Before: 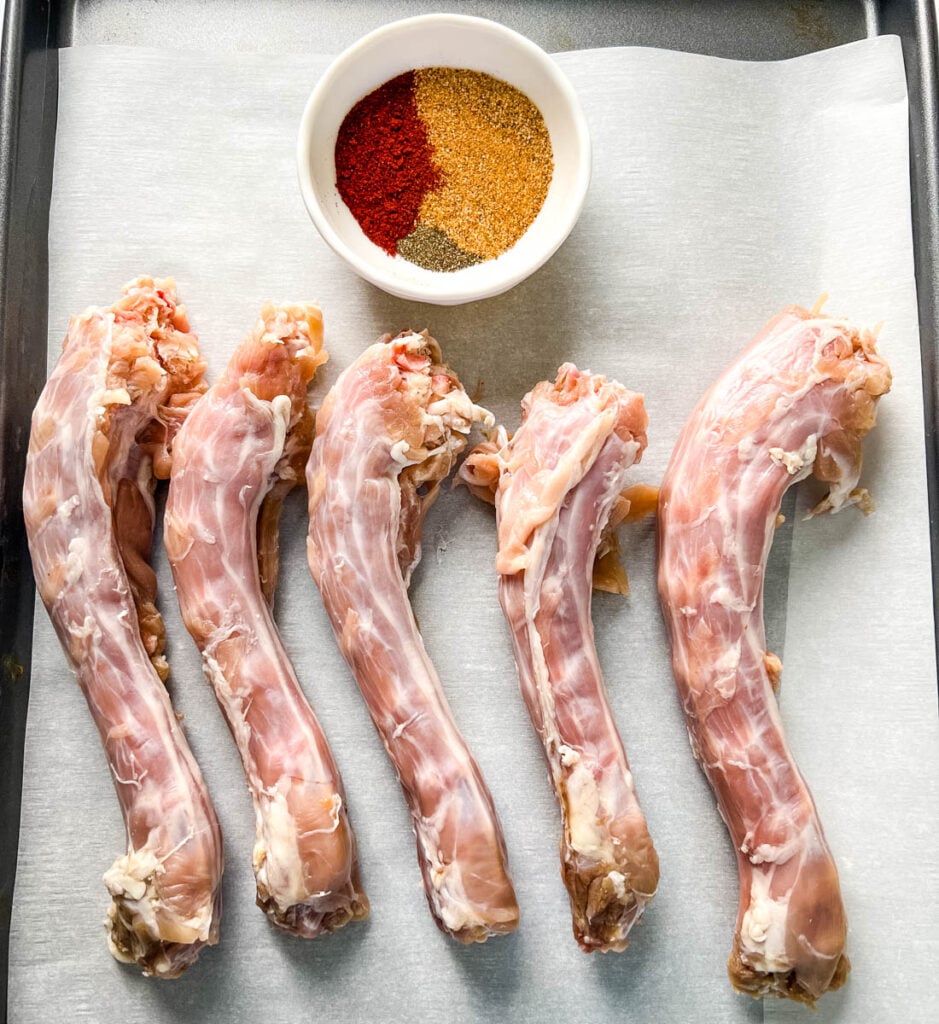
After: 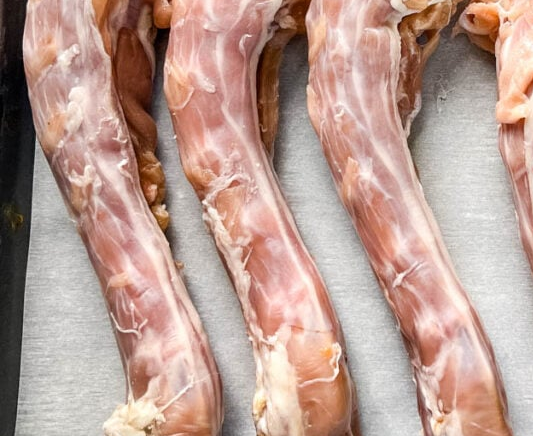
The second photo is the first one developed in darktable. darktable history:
crop: top 44.138%, right 43.186%, bottom 13.191%
